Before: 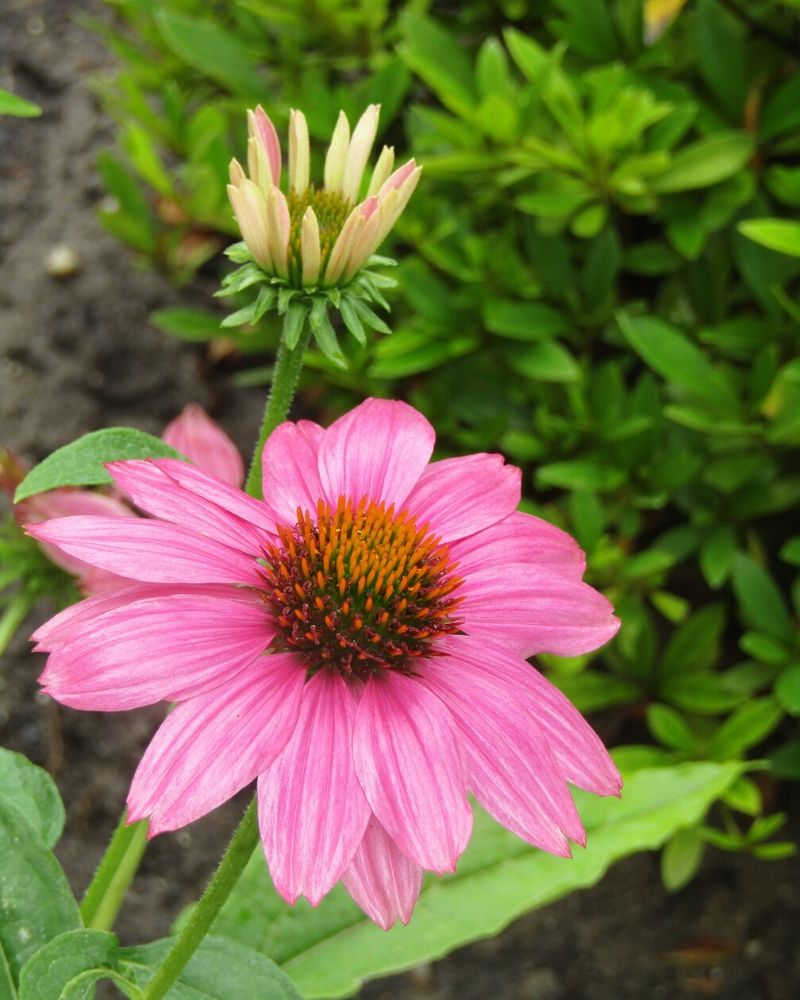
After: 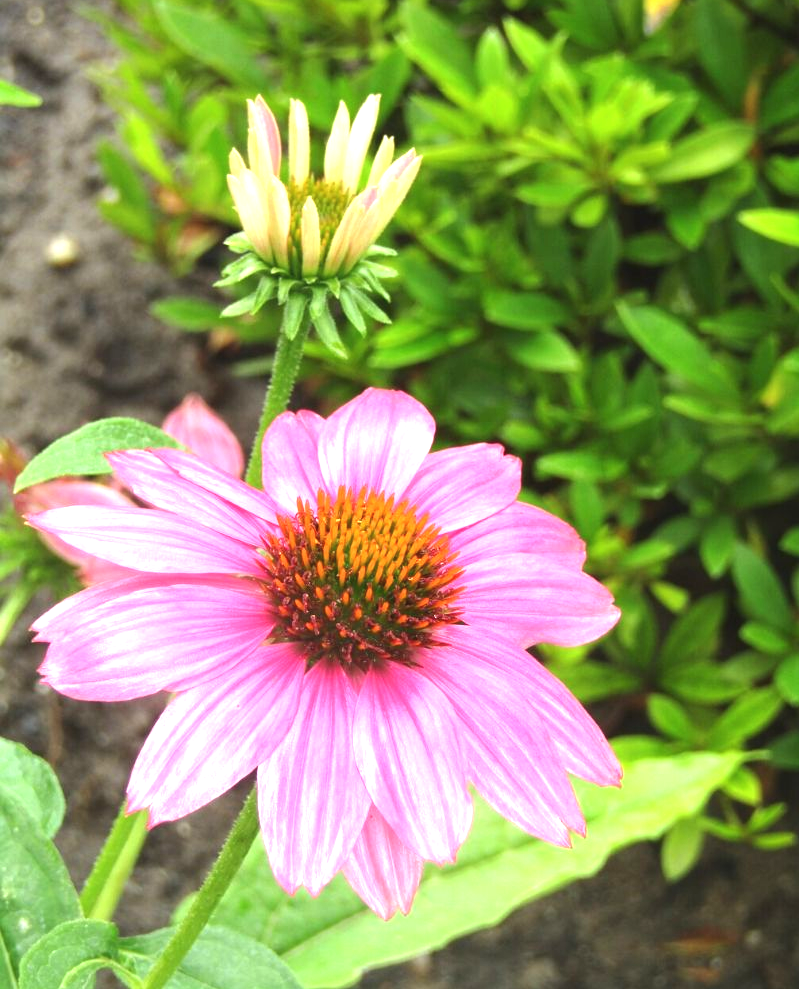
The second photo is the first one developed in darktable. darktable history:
exposure: black level correction -0.002, exposure 1.115 EV, compensate highlight preservation false
color calibration: illuminant same as pipeline (D50), x 0.346, y 0.359, temperature 5002.42 K
crop: top 1.049%, right 0.001%
